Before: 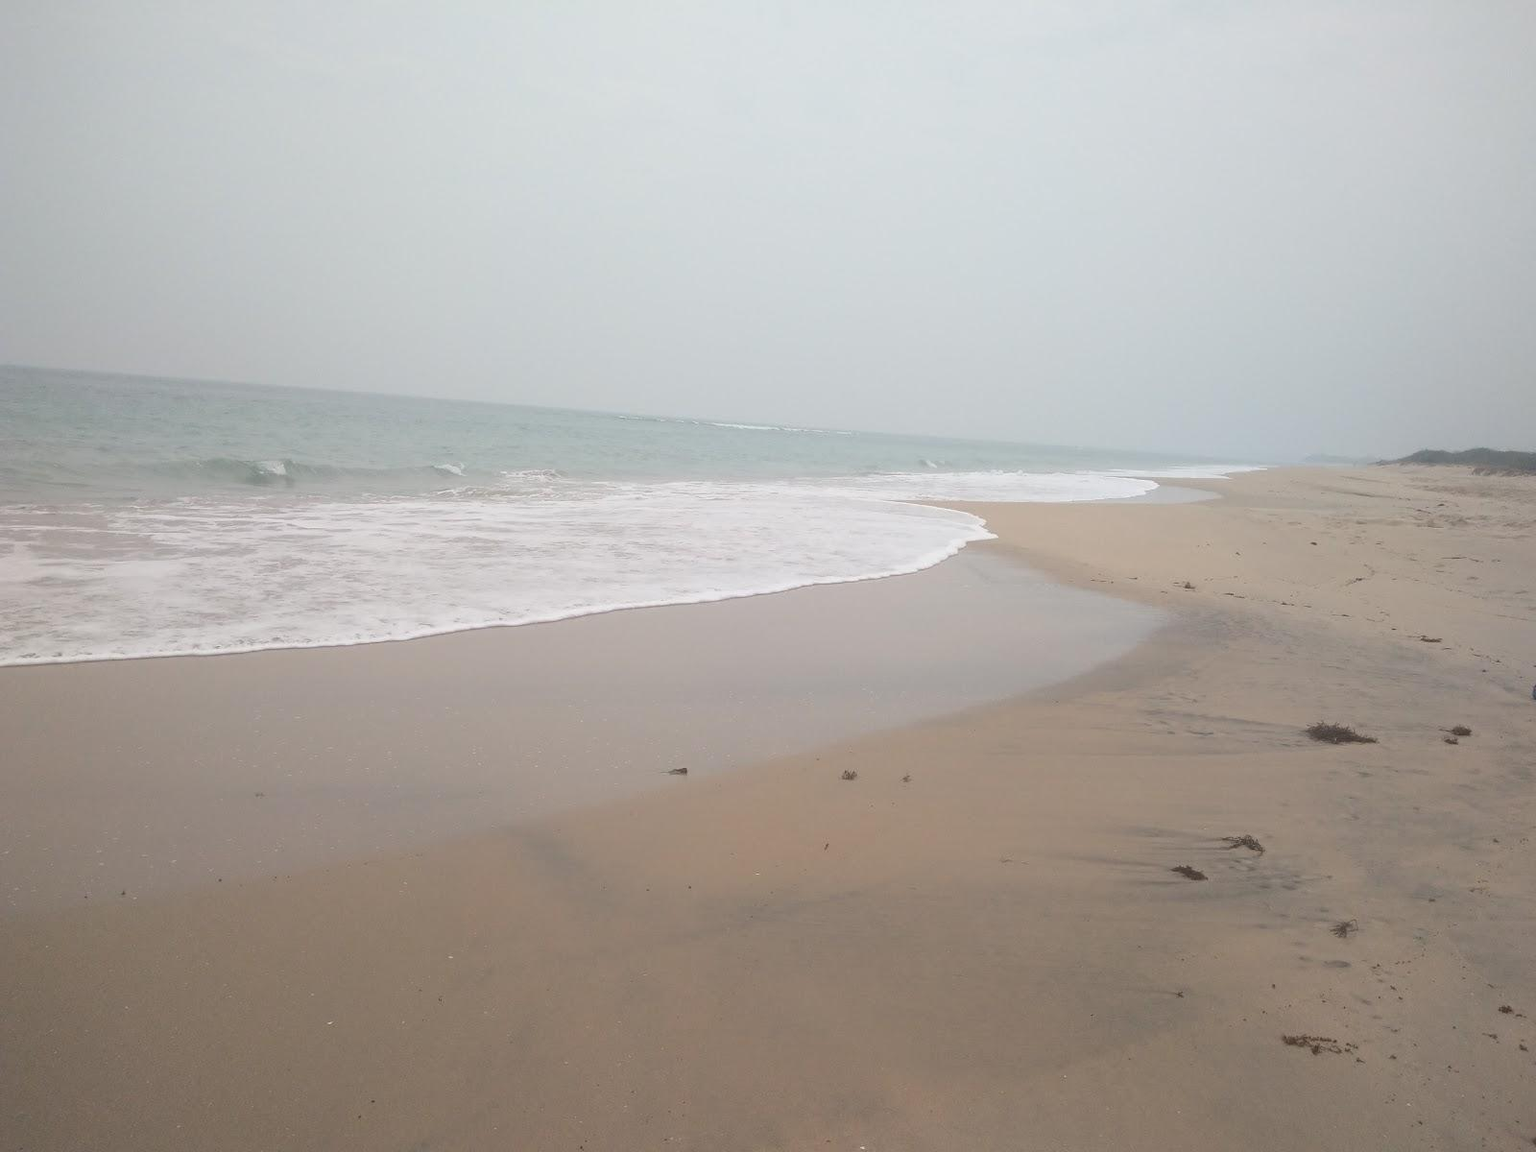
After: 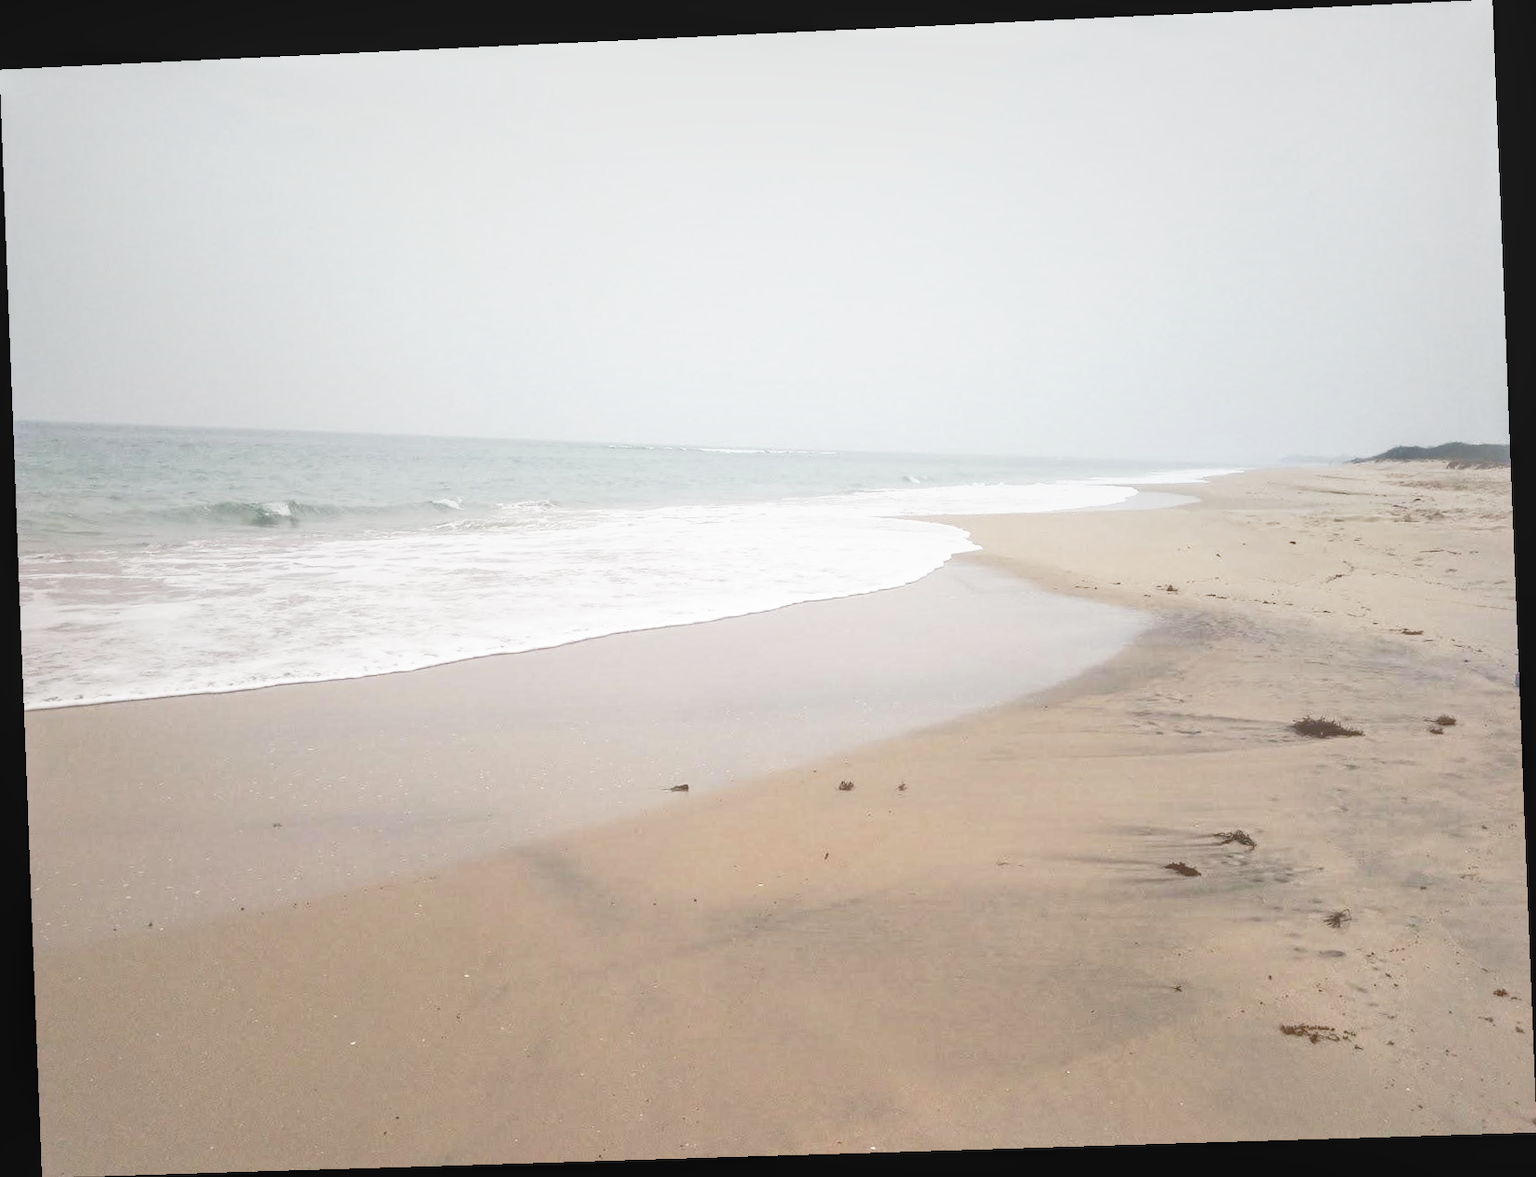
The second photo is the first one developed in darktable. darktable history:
shadows and highlights: on, module defaults
local contrast: on, module defaults
rotate and perspective: rotation -2.22°, lens shift (horizontal) -0.022, automatic cropping off
exposure: black level correction 0, exposure 0.5 EV, compensate highlight preservation false
base curve: curves: ch0 [(0, 0) (0.028, 0.03) (0.121, 0.232) (0.46, 0.748) (0.859, 0.968) (1, 1)], preserve colors none
